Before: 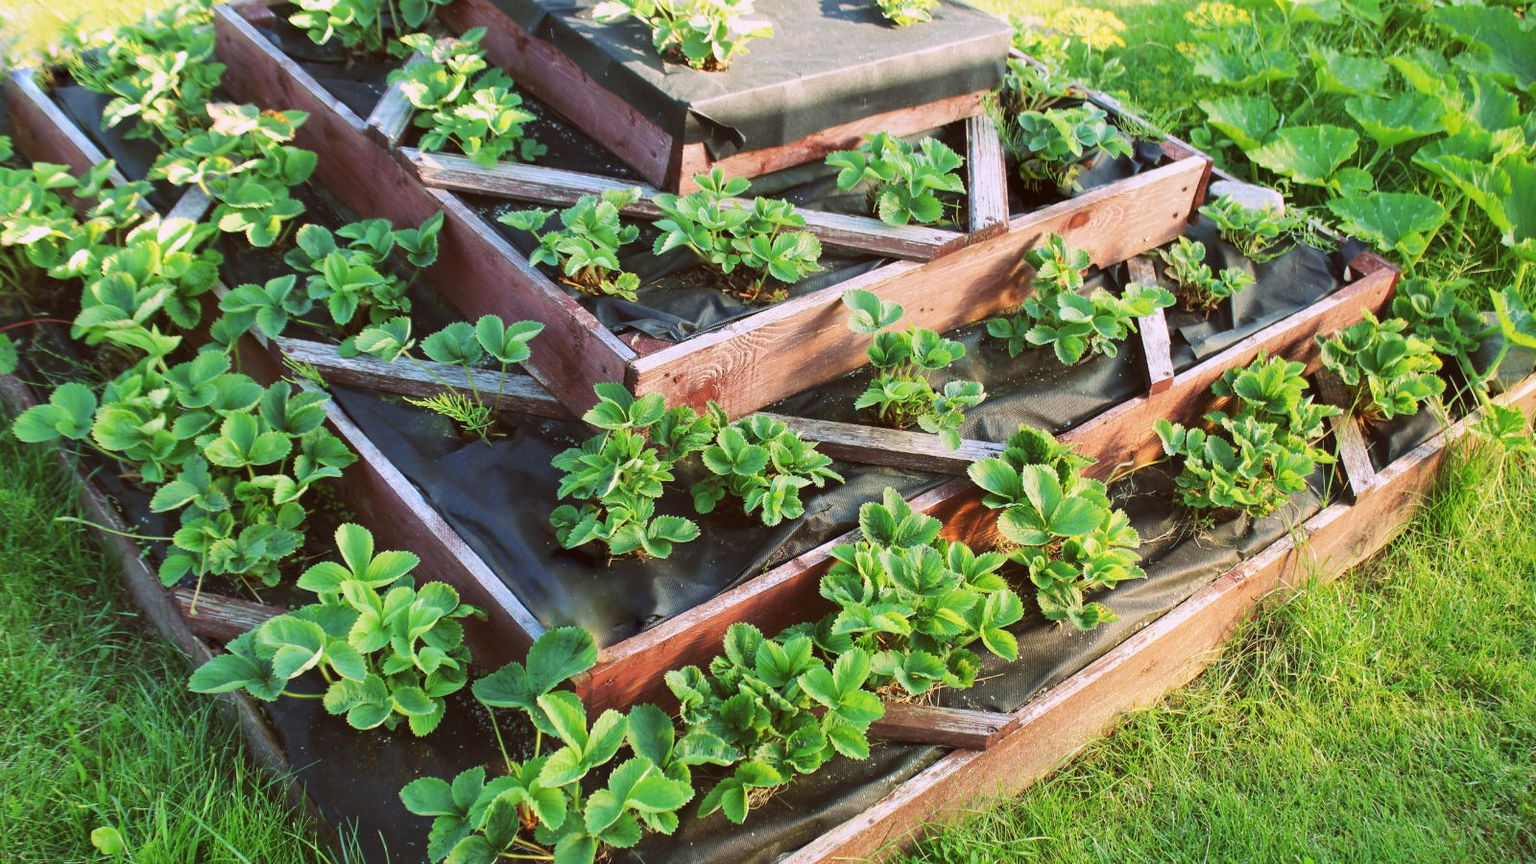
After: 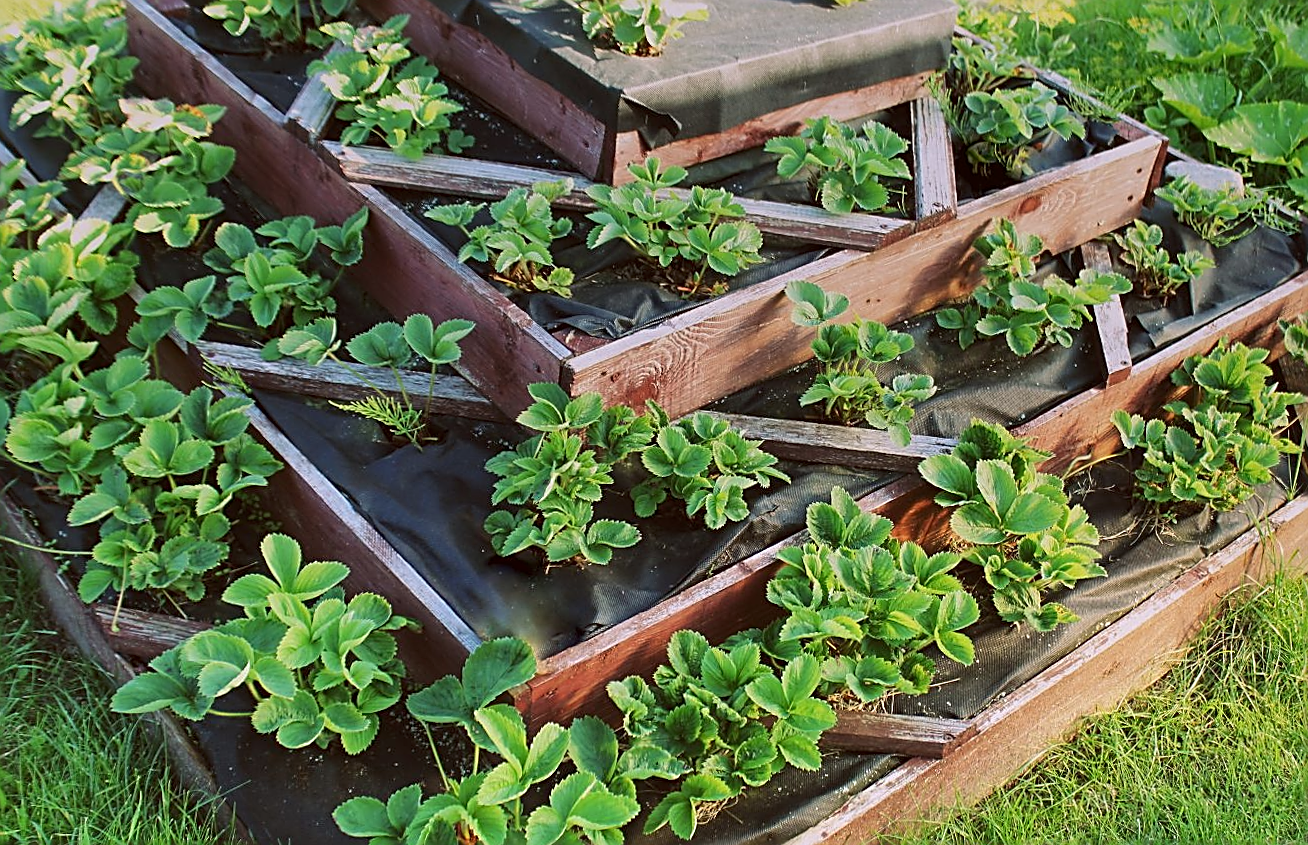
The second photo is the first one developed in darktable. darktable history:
sharpen: amount 1
crop and rotate: angle 1°, left 4.281%, top 0.642%, right 11.383%, bottom 2.486%
graduated density: rotation 5.63°, offset 76.9
local contrast: mode bilateral grid, contrast 20, coarseness 50, detail 120%, midtone range 0.2
